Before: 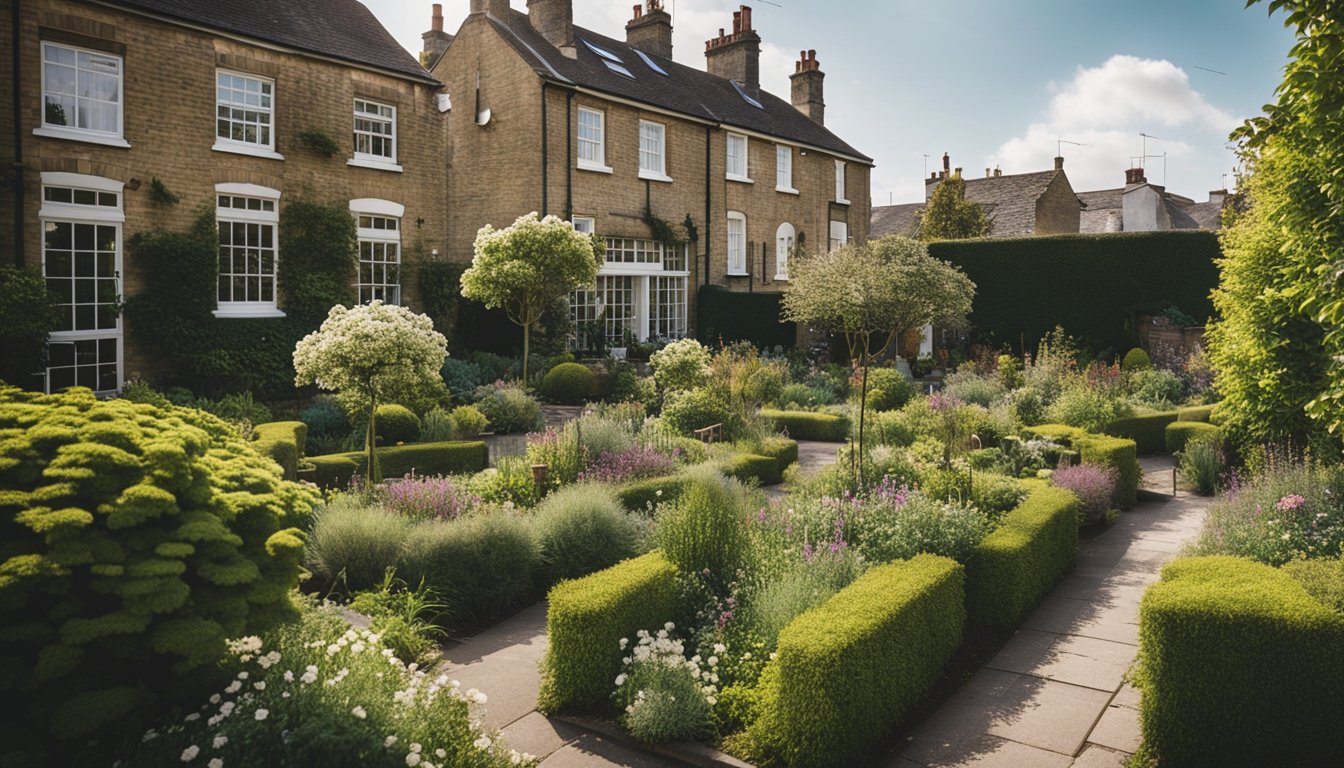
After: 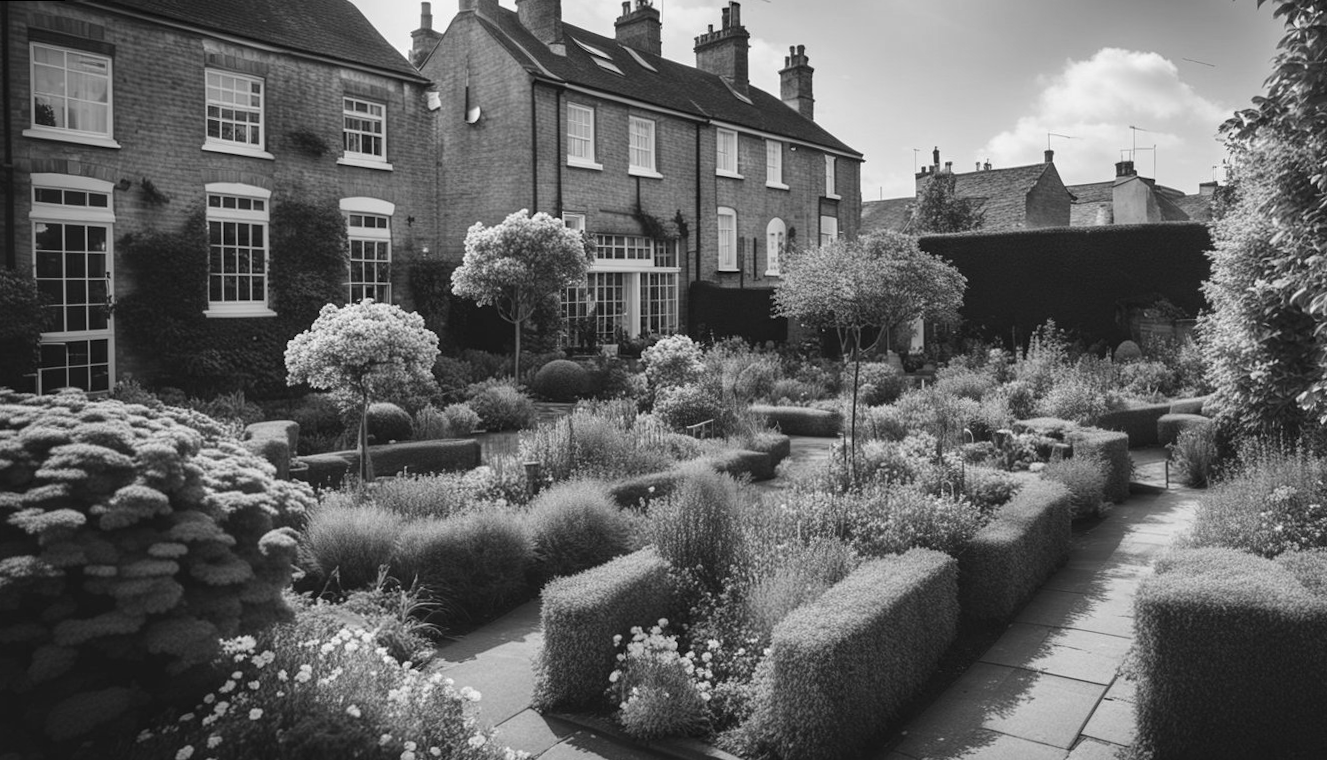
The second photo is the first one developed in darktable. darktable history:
monochrome: a 32, b 64, size 2.3
local contrast: highlights 100%, shadows 100%, detail 120%, midtone range 0.2
contrast brightness saturation: saturation -0.05
rotate and perspective: rotation -0.45°, automatic cropping original format, crop left 0.008, crop right 0.992, crop top 0.012, crop bottom 0.988
